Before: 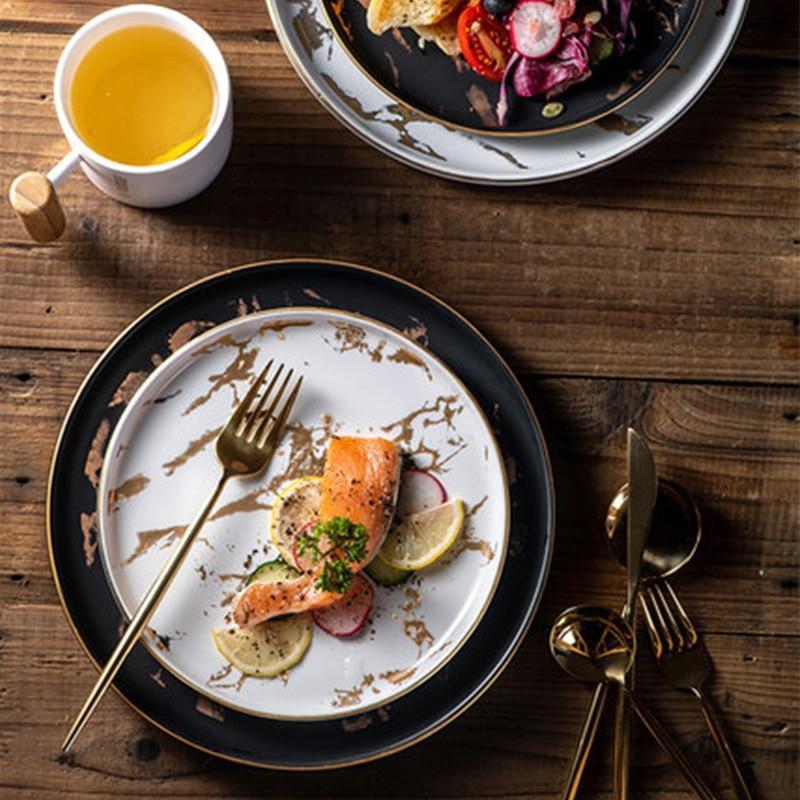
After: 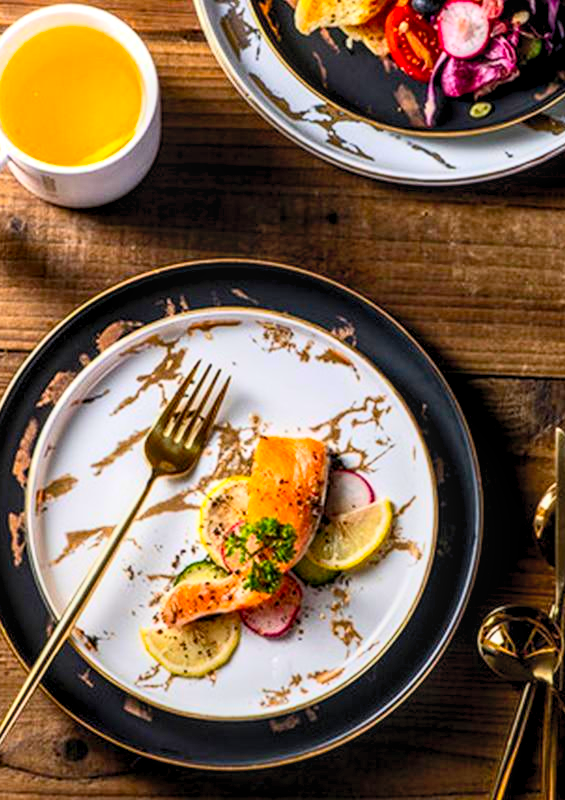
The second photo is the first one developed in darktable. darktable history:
crop and rotate: left 9.084%, right 20.225%
contrast brightness saturation: contrast 0.243, brightness 0.252, saturation 0.372
color balance rgb: global offset › luminance -0.303%, global offset › hue 261°, perceptual saturation grading › global saturation 11.028%, global vibrance 25.402%
tone equalizer: on, module defaults
local contrast: on, module defaults
